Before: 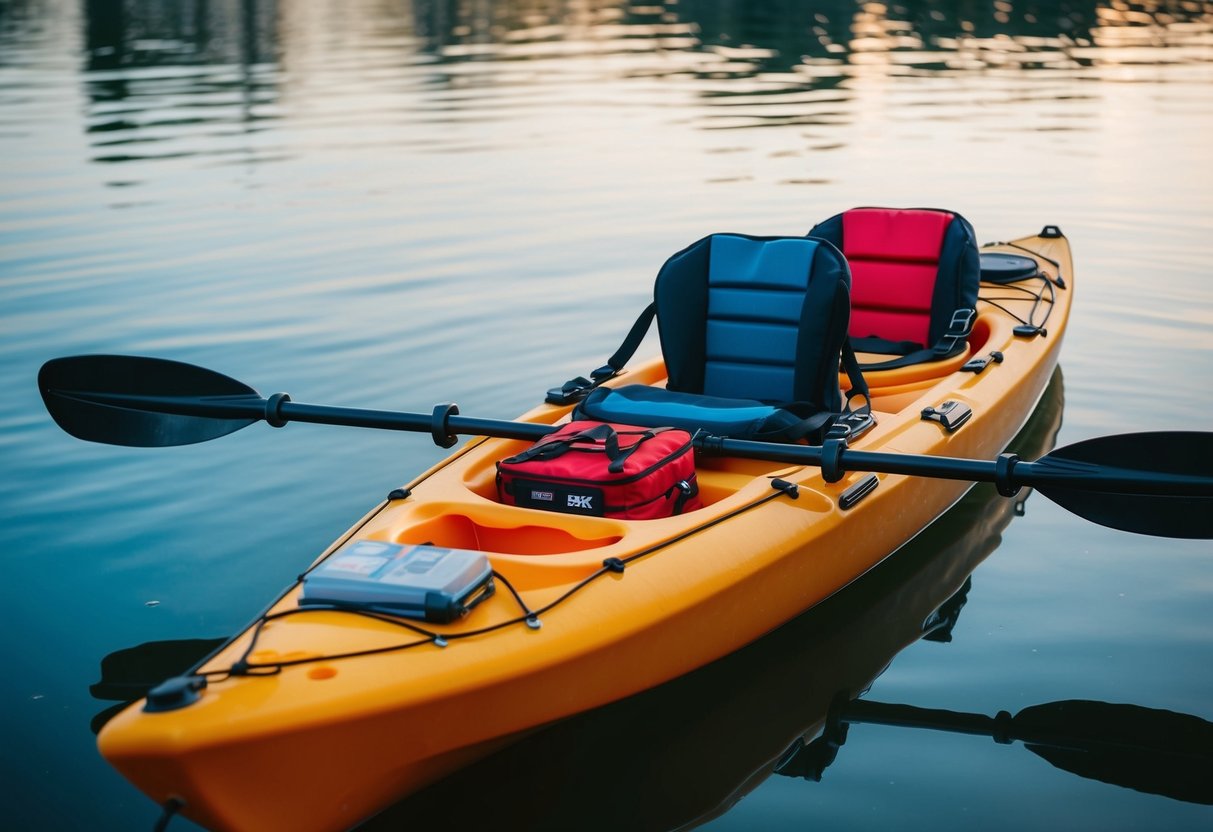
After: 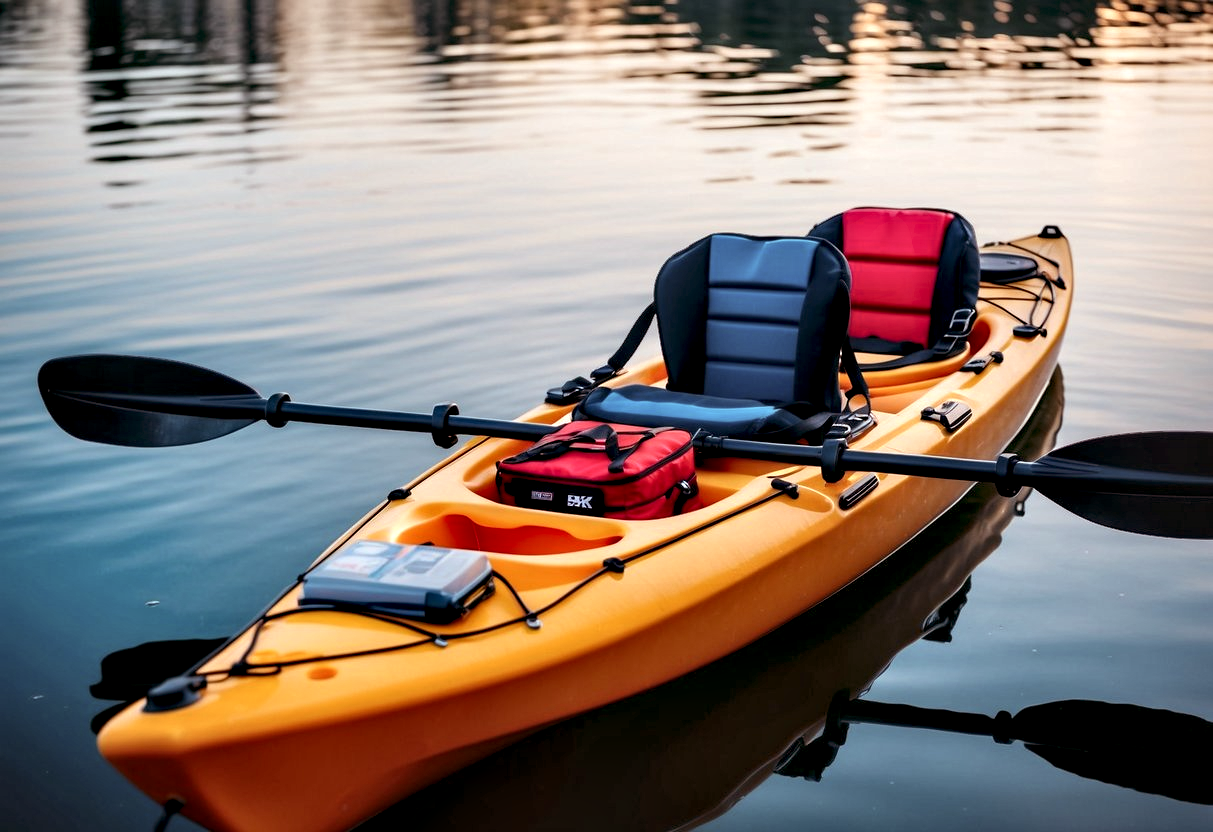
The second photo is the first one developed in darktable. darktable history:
rgb levels: mode RGB, independent channels, levels [[0, 0.474, 1], [0, 0.5, 1], [0, 0.5, 1]]
contrast equalizer: y [[0.601, 0.6, 0.598, 0.598, 0.6, 0.601], [0.5 ×6], [0.5 ×6], [0 ×6], [0 ×6]]
white balance: emerald 1
